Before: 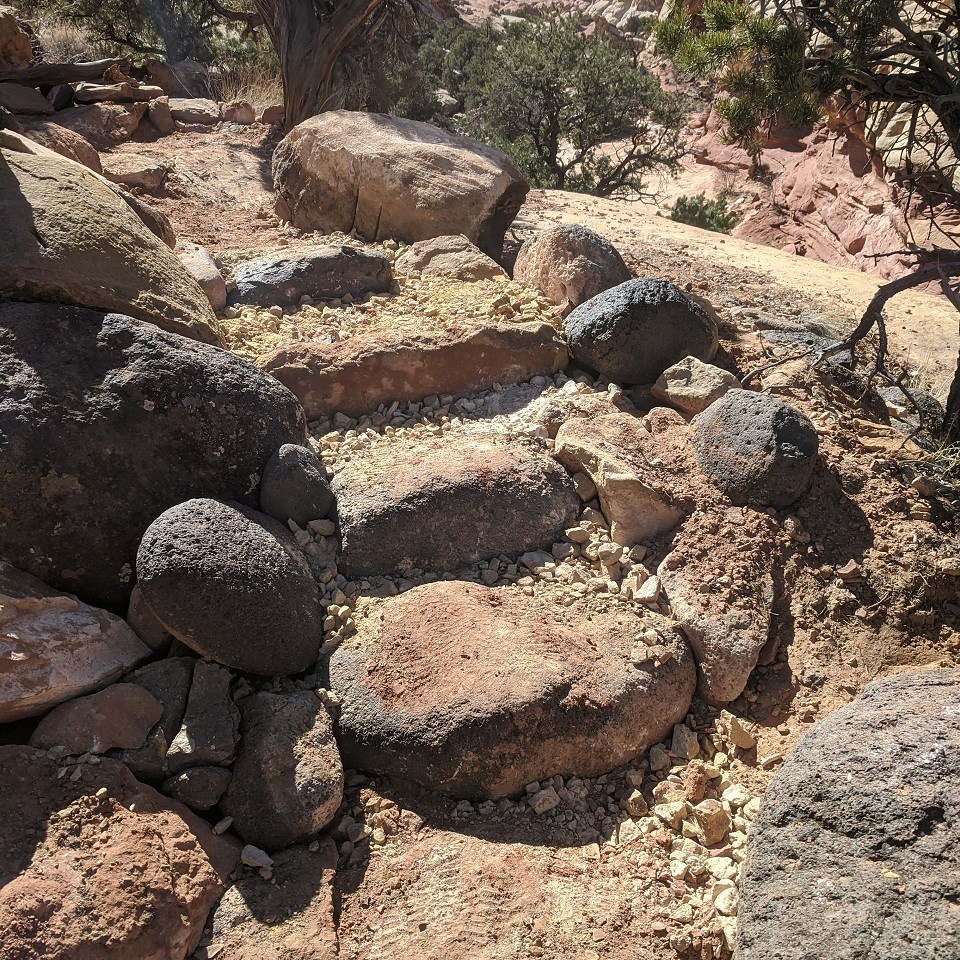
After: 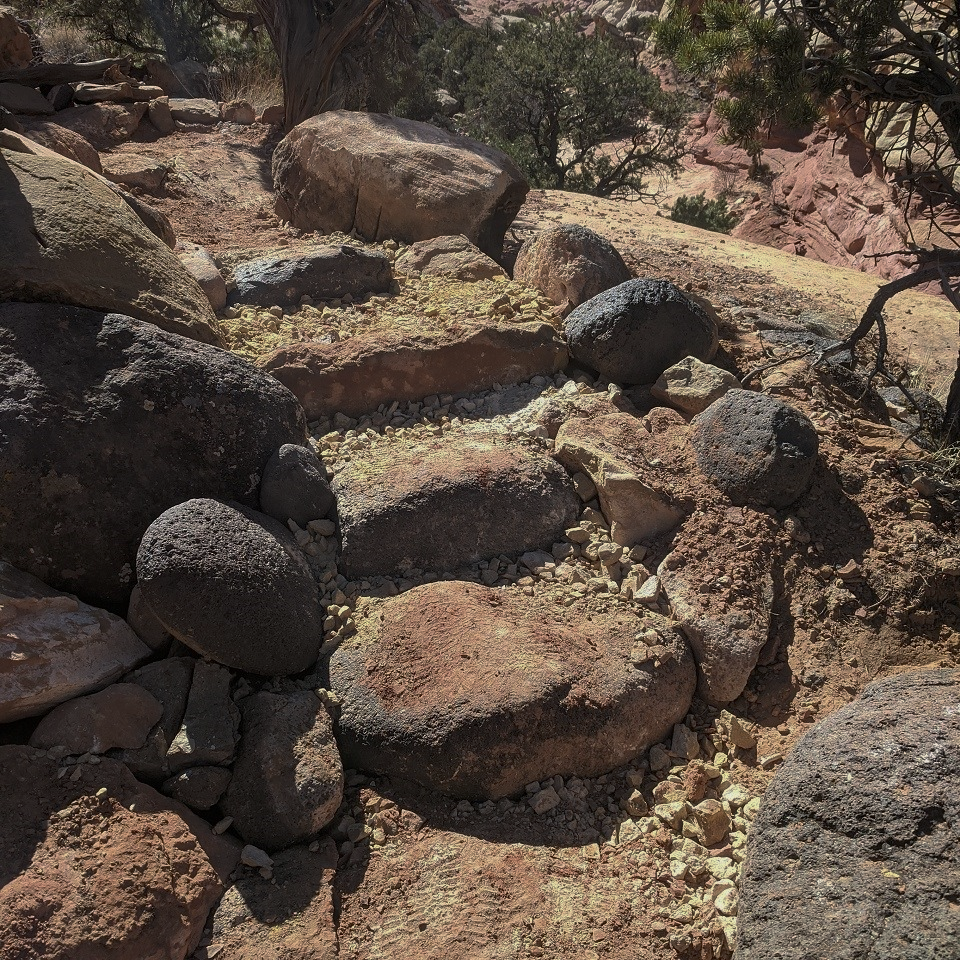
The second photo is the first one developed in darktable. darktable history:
tone curve: curves: ch0 [(0, 0) (0.91, 0.76) (0.997, 0.913)], preserve colors none
